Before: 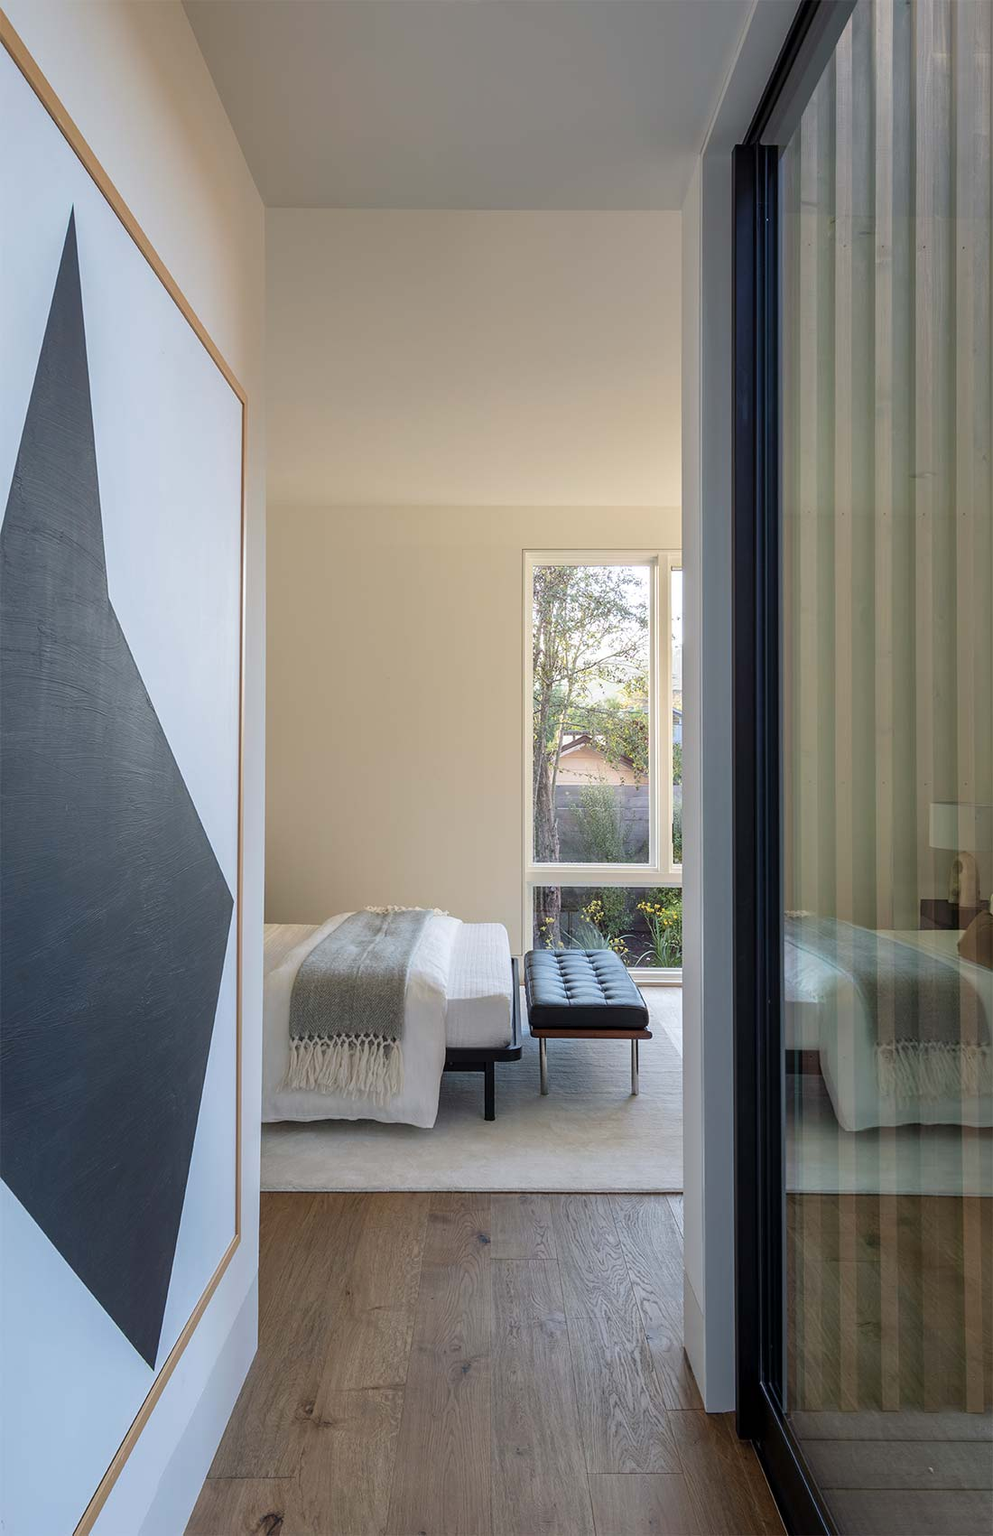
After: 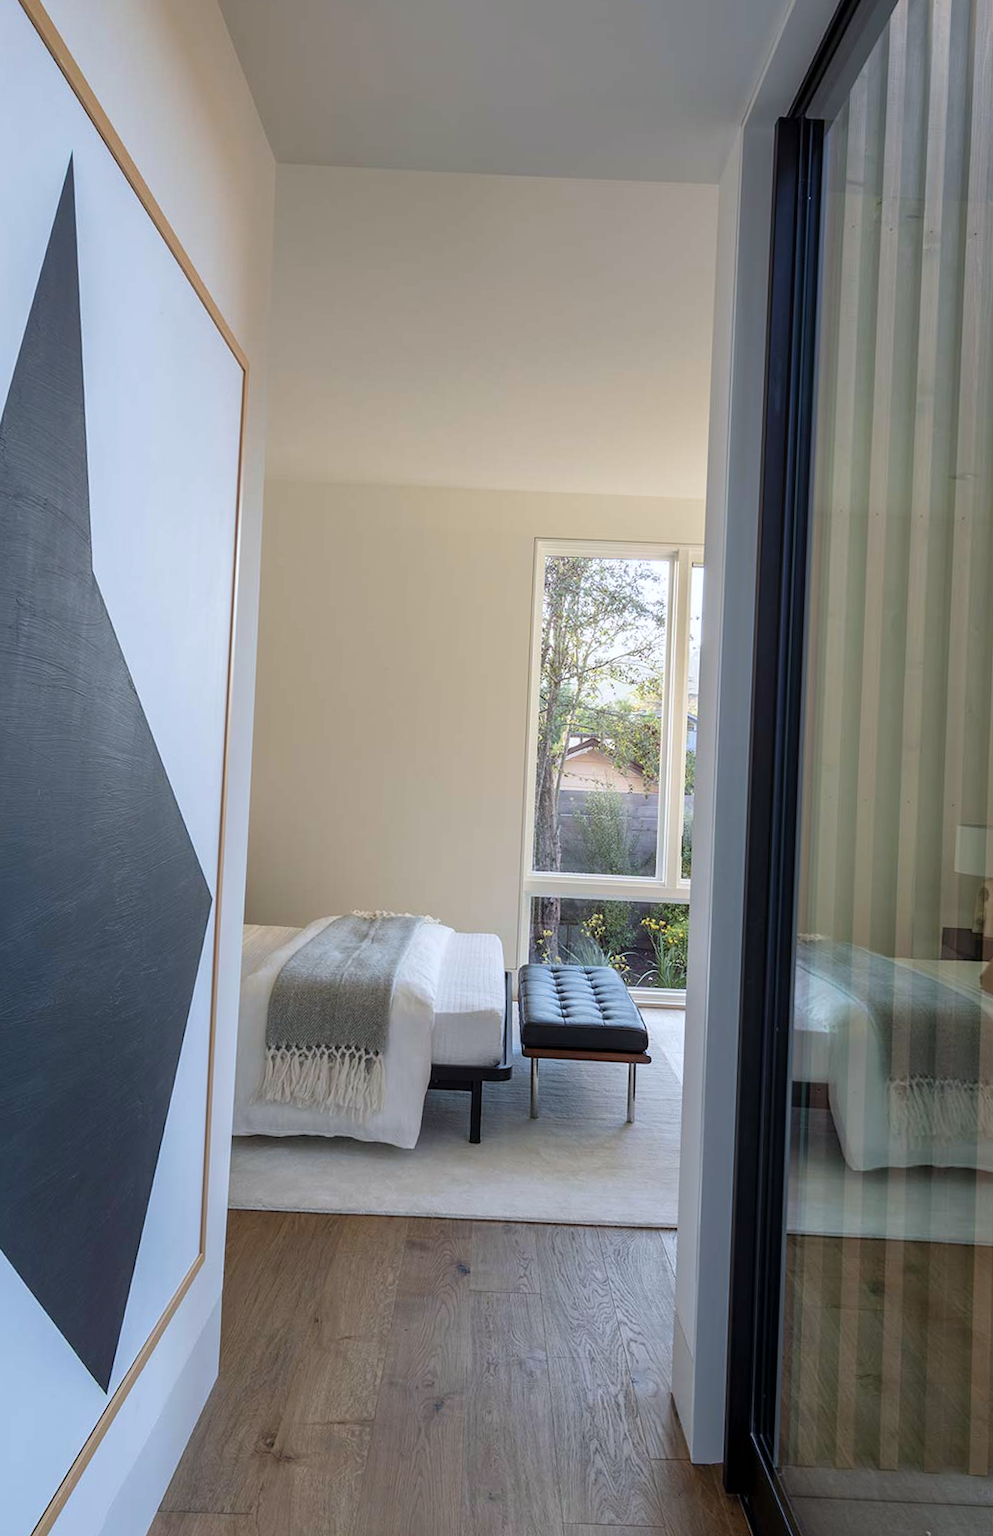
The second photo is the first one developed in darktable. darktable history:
crop and rotate: angle -2.38°
white balance: red 0.98, blue 1.034
